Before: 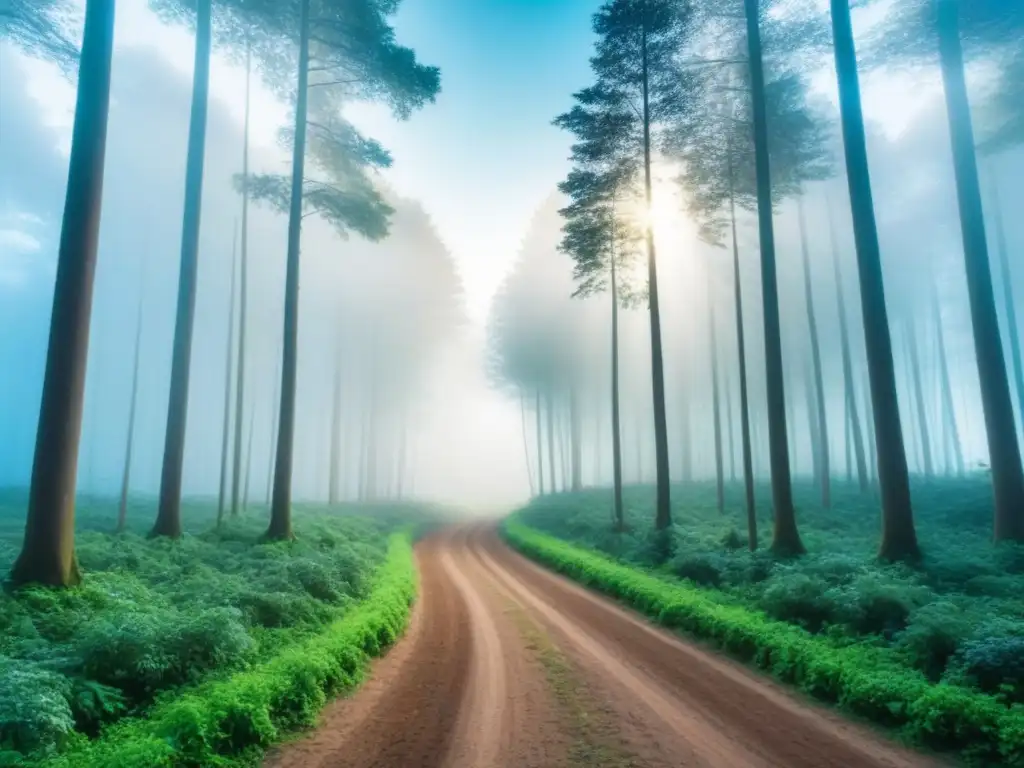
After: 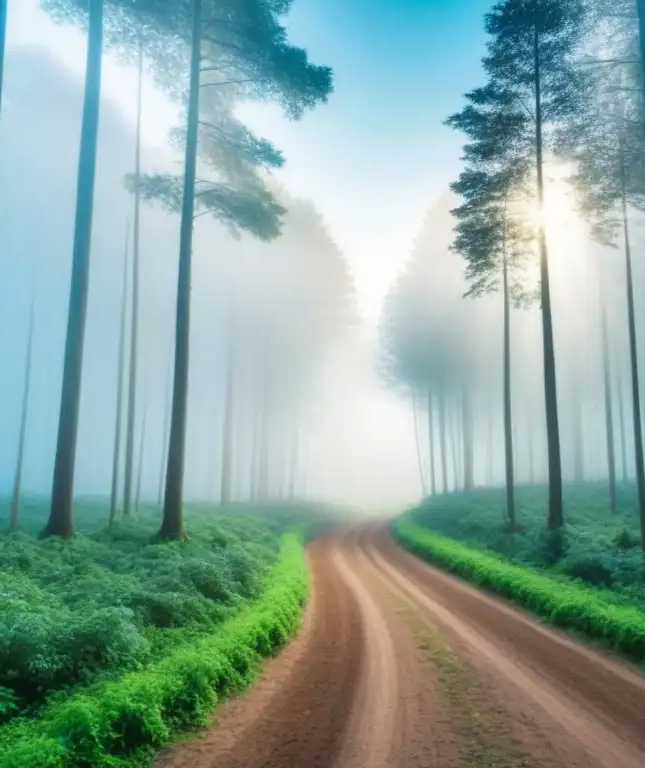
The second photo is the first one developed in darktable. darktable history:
color correction: highlights b* 0.023
crop: left 10.622%, right 26.35%
